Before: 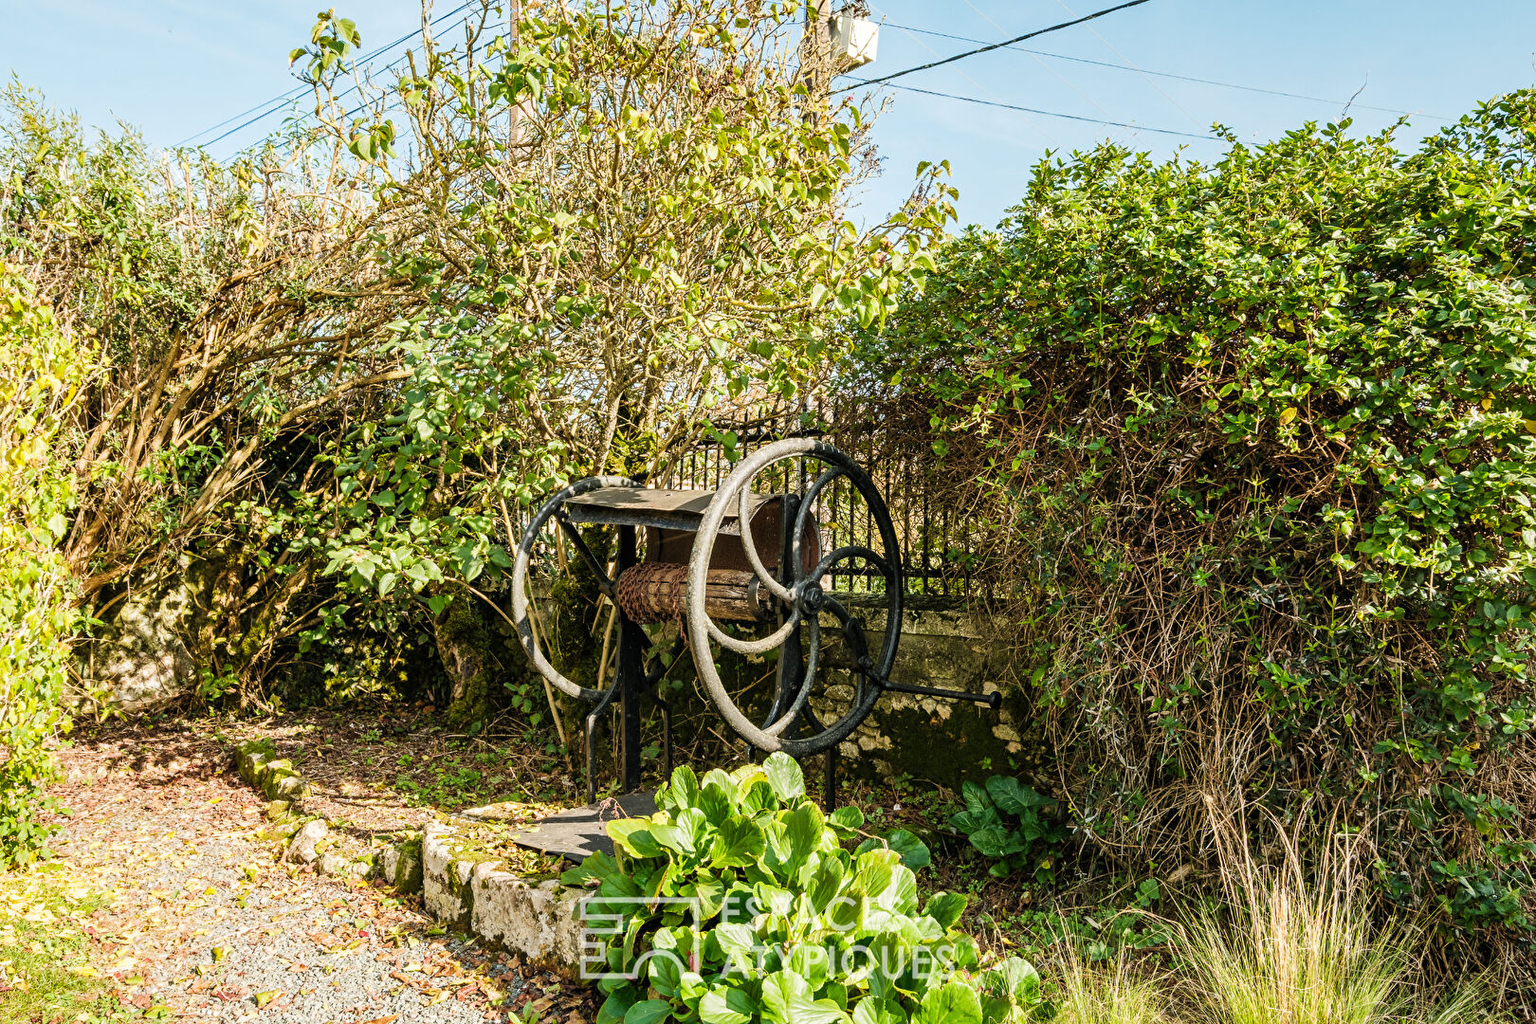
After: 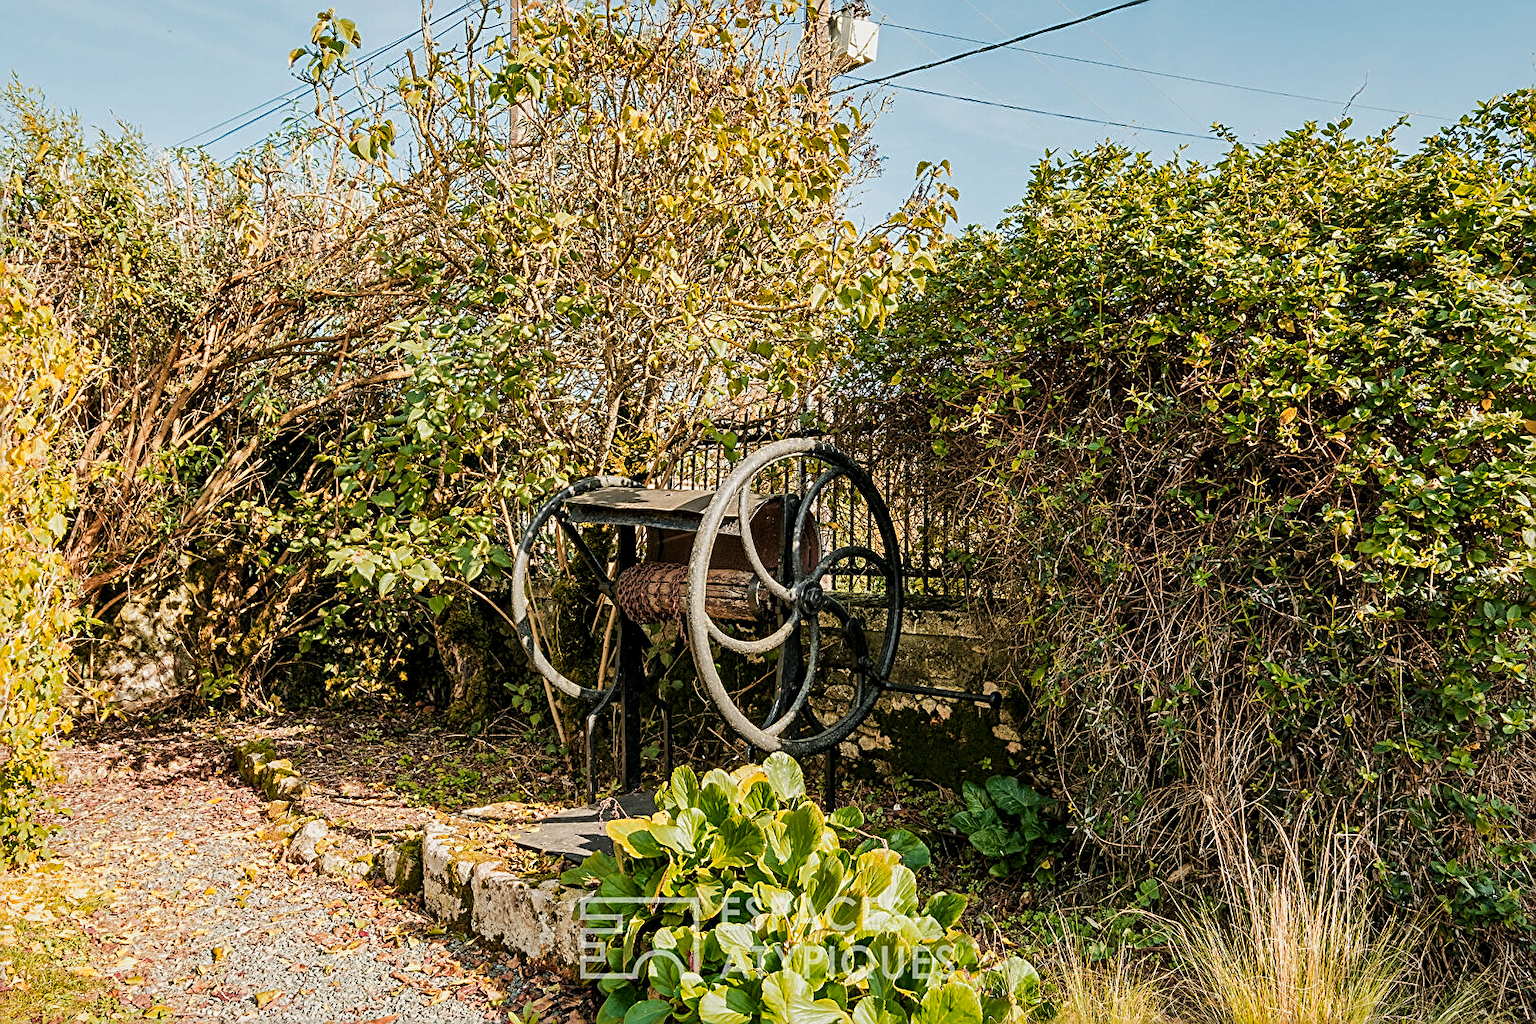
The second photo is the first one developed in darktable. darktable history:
sharpen: on, module defaults
shadows and highlights: shadows -20.52, white point adjustment -1.93, highlights -34.9
exposure: exposure -0.152 EV, compensate highlight preservation false
color zones: curves: ch1 [(0, 0.469) (0.072, 0.457) (0.243, 0.494) (0.429, 0.5) (0.571, 0.5) (0.714, 0.5) (0.857, 0.5) (1, 0.469)]; ch2 [(0, 0.499) (0.143, 0.467) (0.242, 0.436) (0.429, 0.493) (0.571, 0.5) (0.714, 0.5) (0.857, 0.5) (1, 0.499)]
local contrast: mode bilateral grid, contrast 25, coarseness 50, detail 123%, midtone range 0.2
